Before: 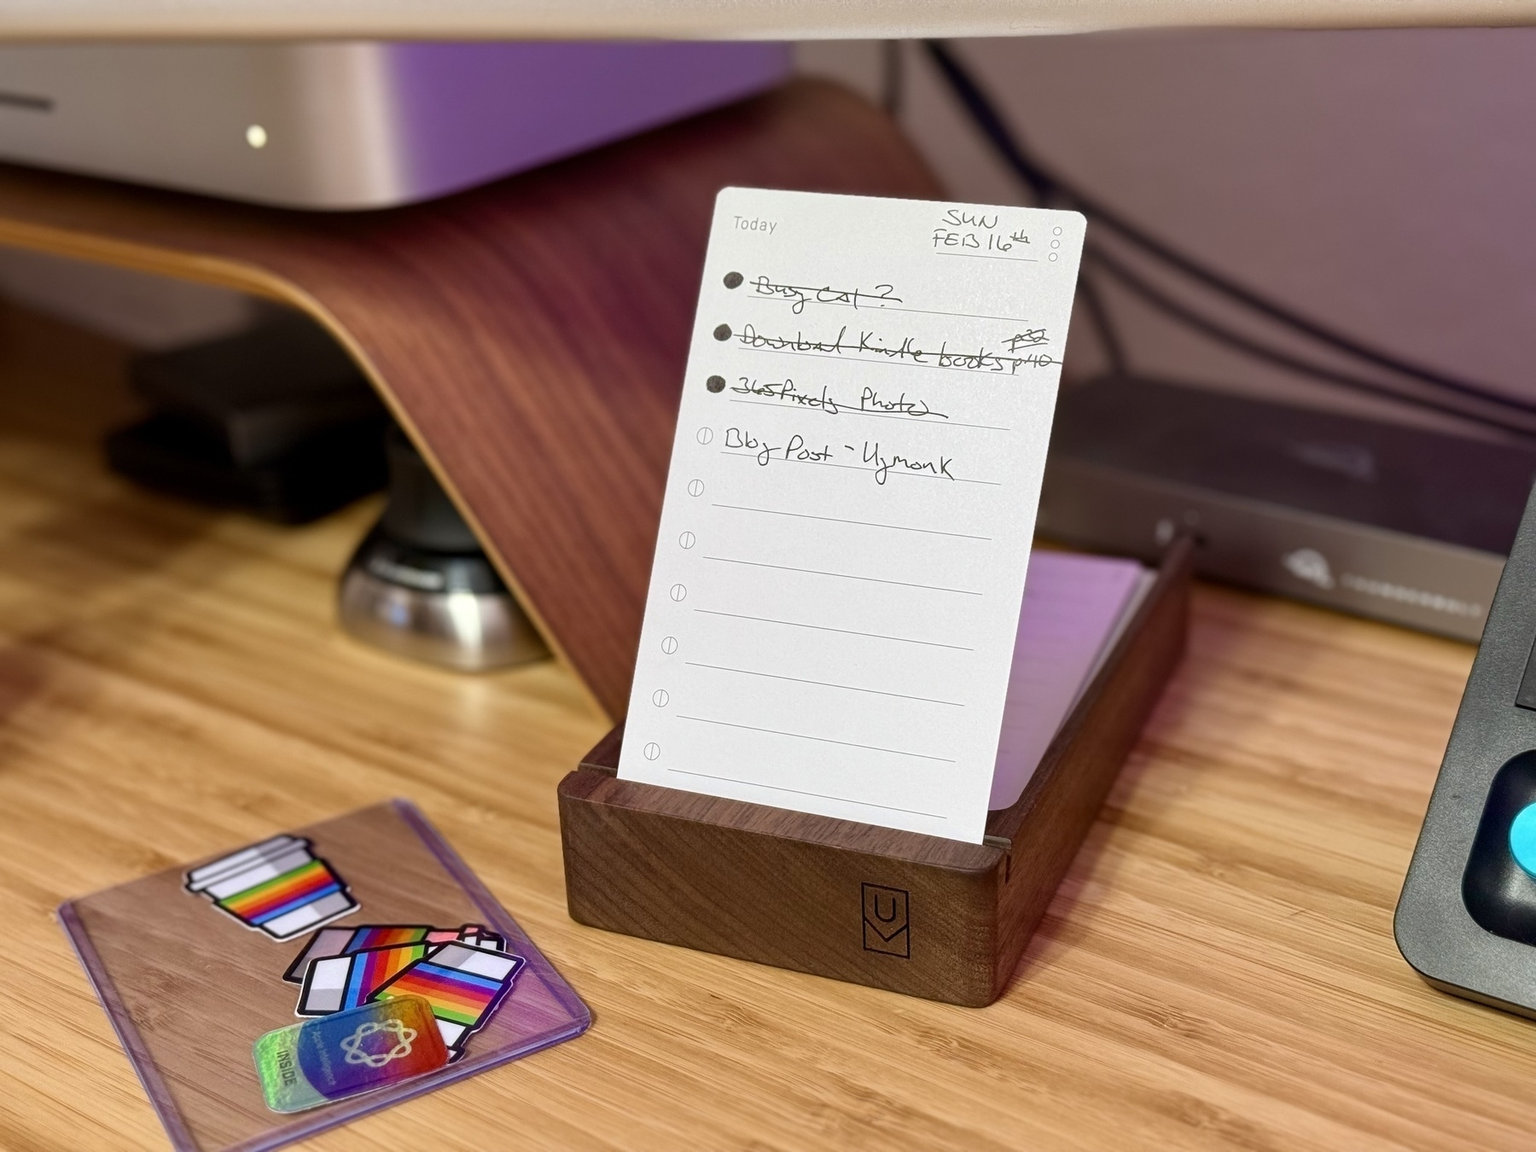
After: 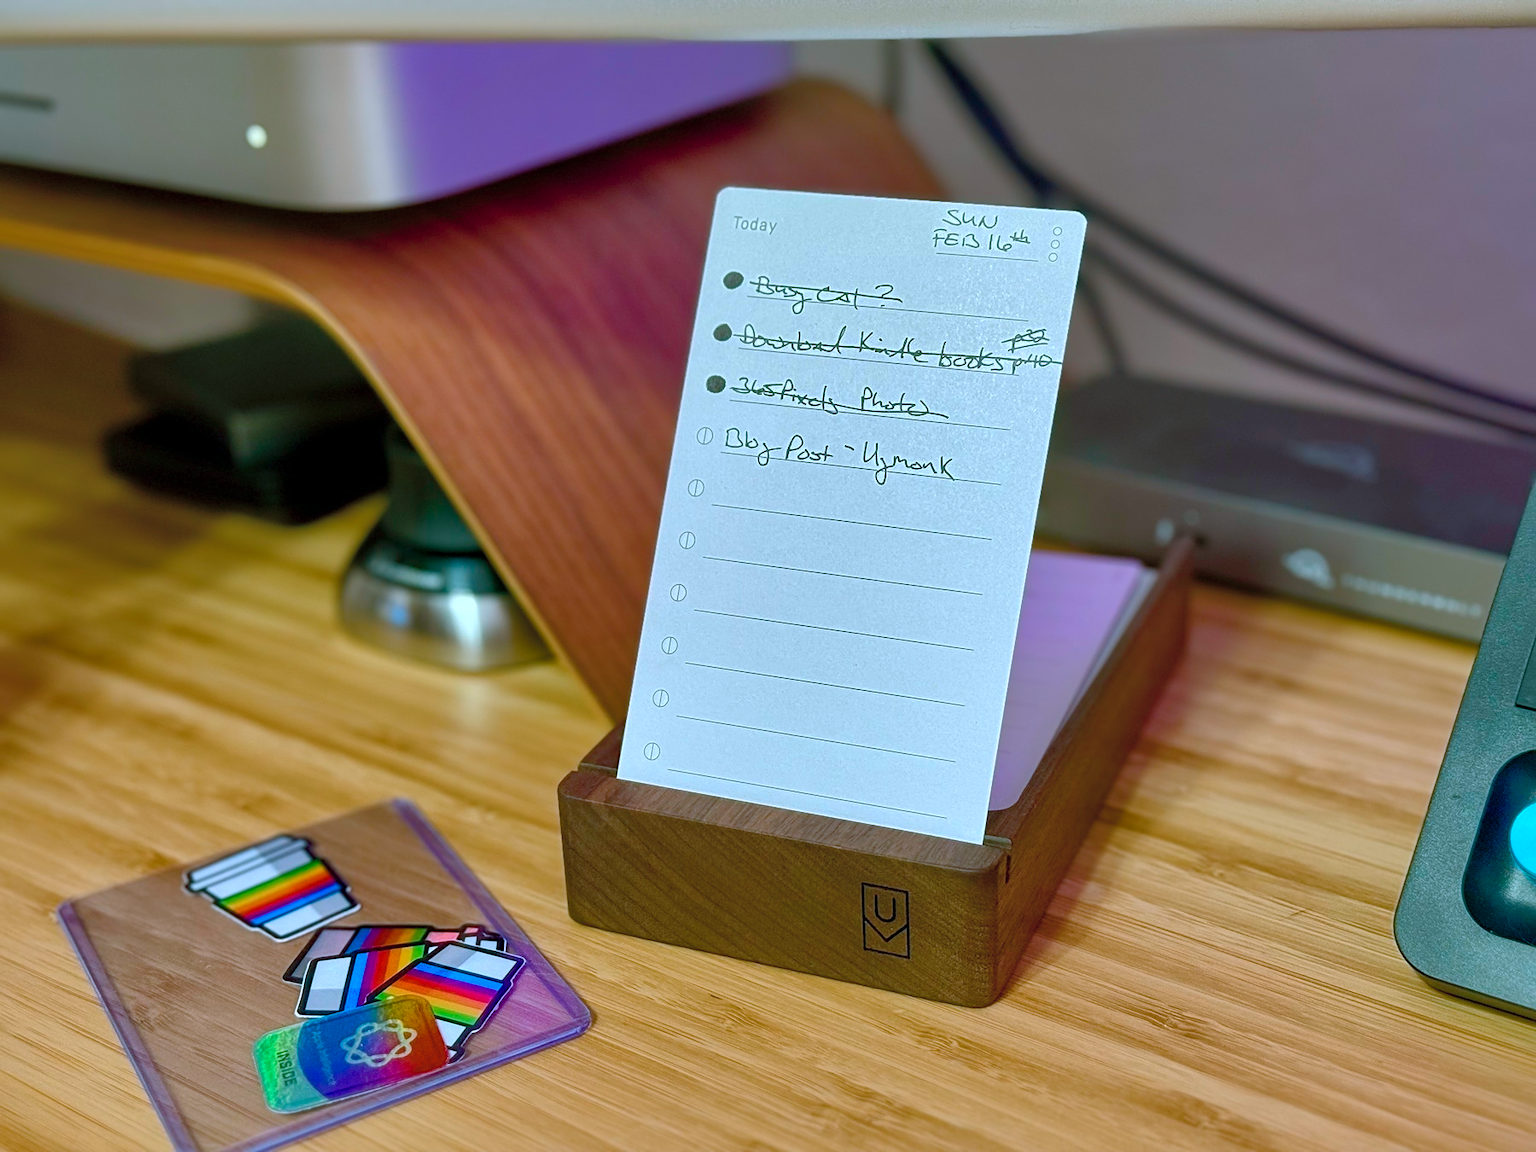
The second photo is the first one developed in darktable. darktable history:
sharpen: amount 0.205
shadows and highlights: shadows 61.09, highlights -59.94
color balance rgb: power › chroma 2.13%, power › hue 164.72°, perceptual saturation grading › global saturation 20.993%, perceptual saturation grading › highlights -19.825%, perceptual saturation grading › shadows 29.881%, global vibrance 25.215%
color correction: highlights a* -8.76, highlights b* -23.56
